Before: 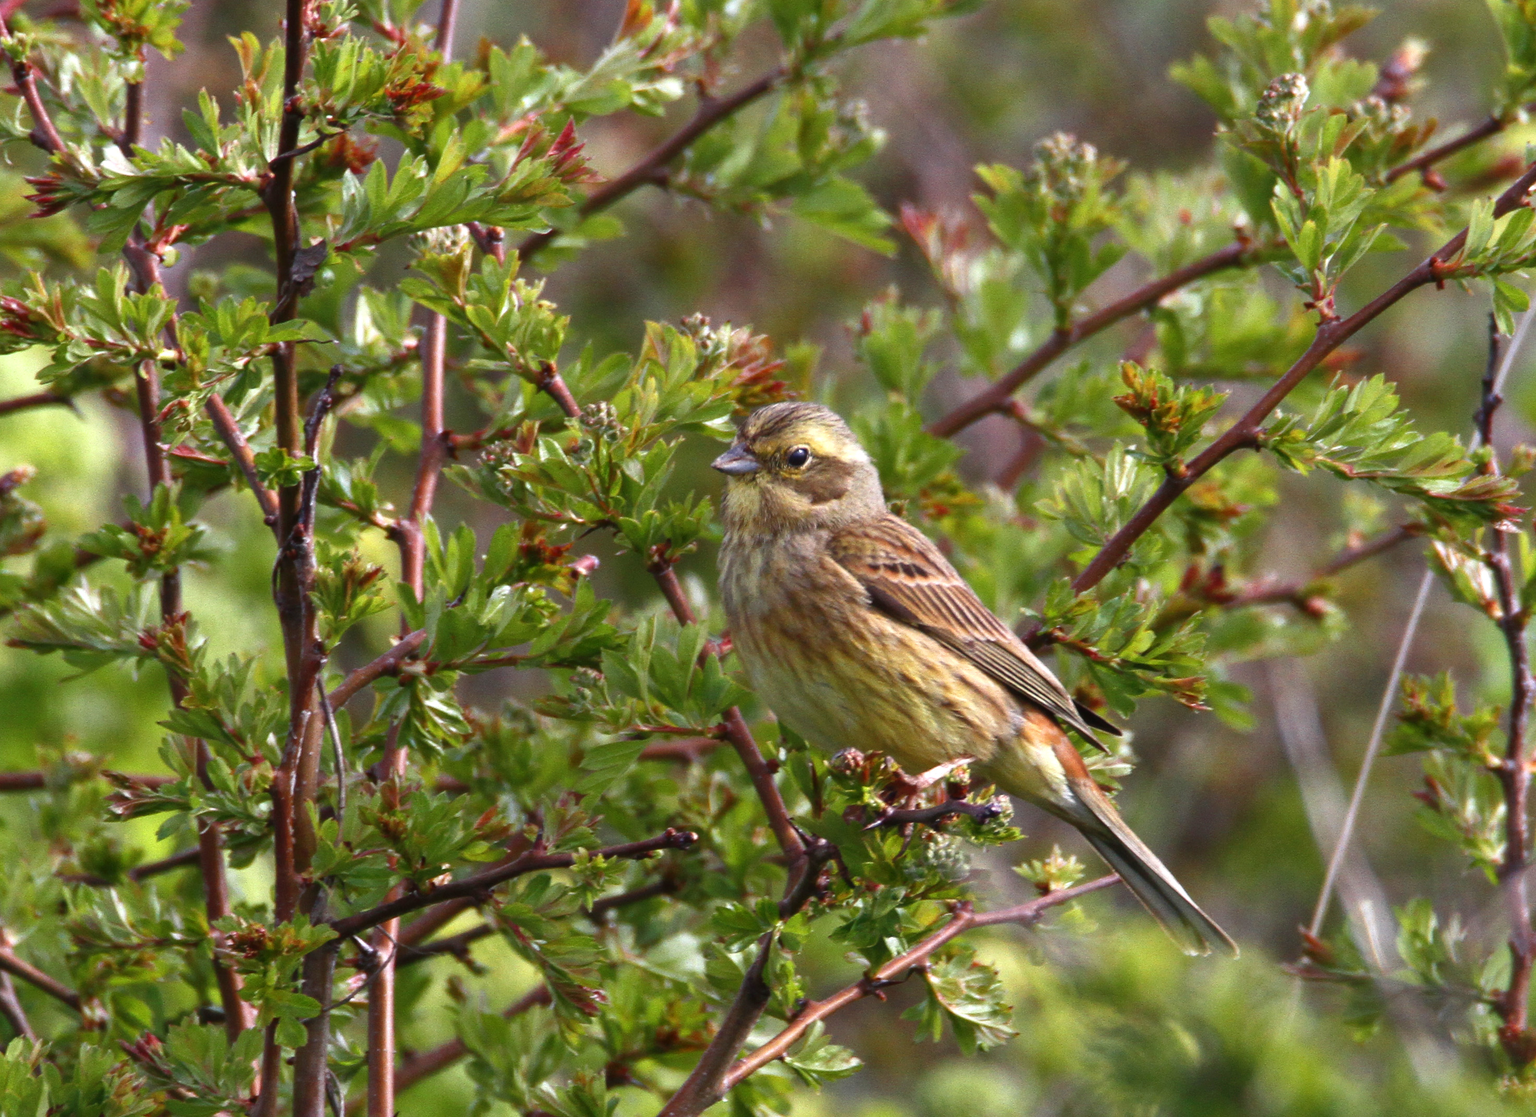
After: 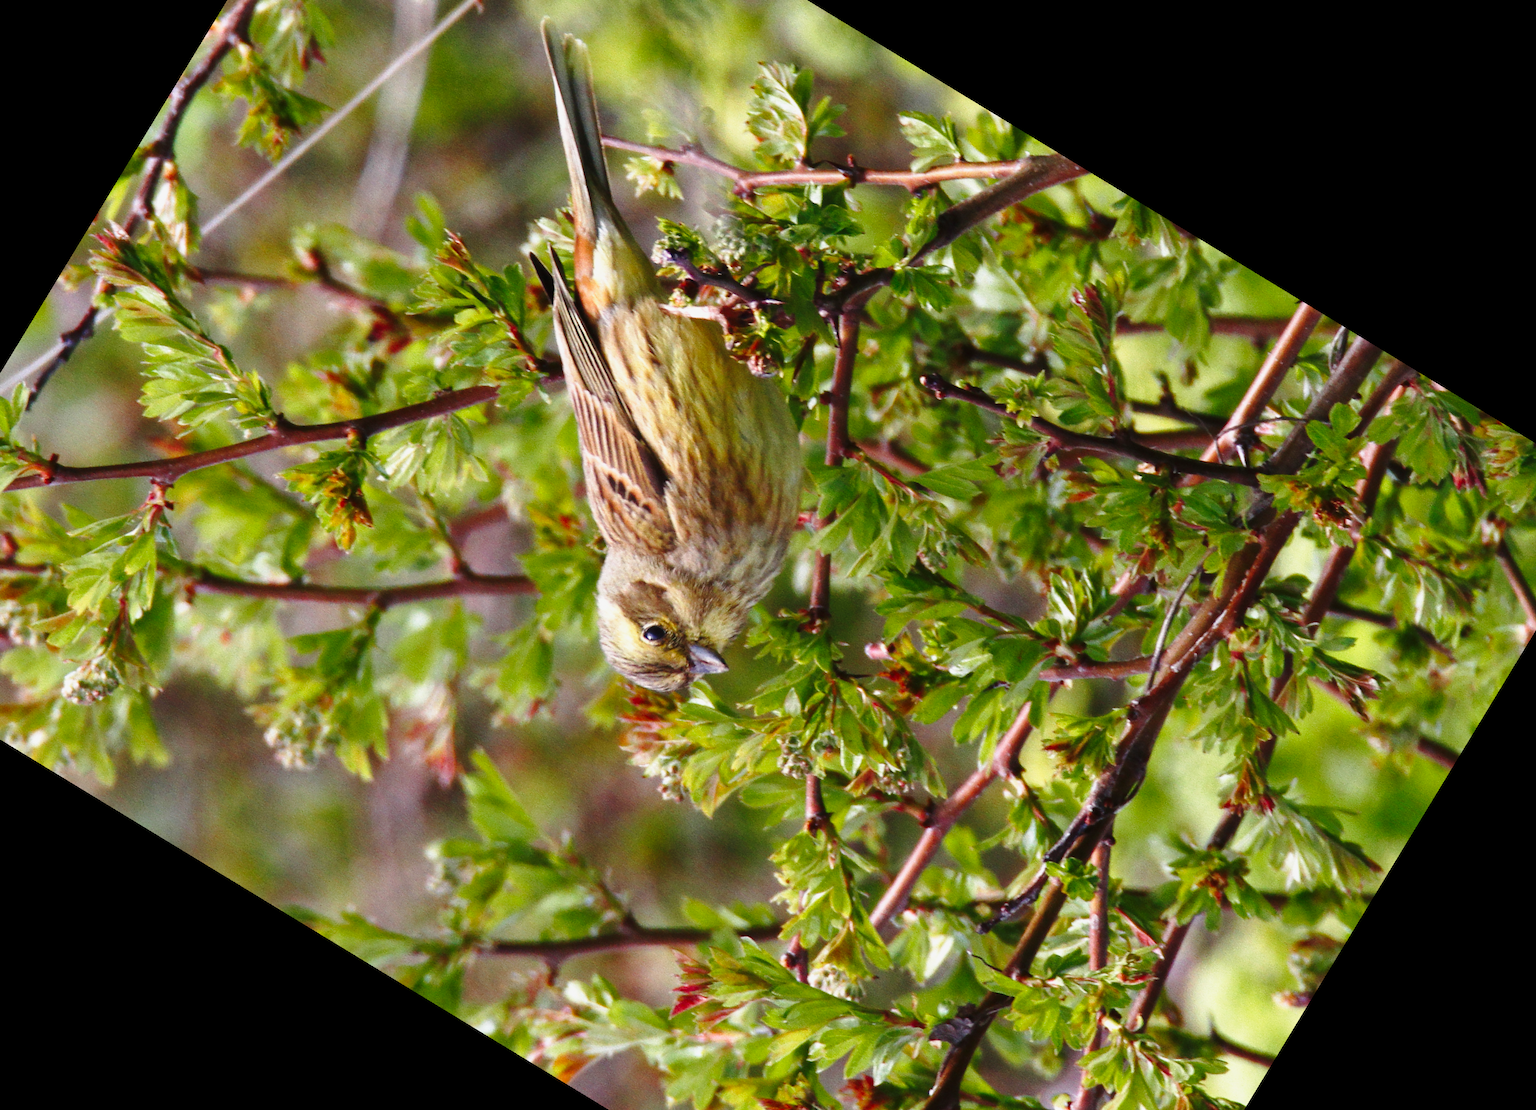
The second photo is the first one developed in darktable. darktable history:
base curve: curves: ch0 [(0, 0) (0.028, 0.03) (0.121, 0.232) (0.46, 0.748) (0.859, 0.968) (1, 1)], preserve colors none
exposure: exposure -0.462 EV, compensate highlight preservation false
crop and rotate: angle 148.68°, left 9.111%, top 15.603%, right 4.588%, bottom 17.041%
